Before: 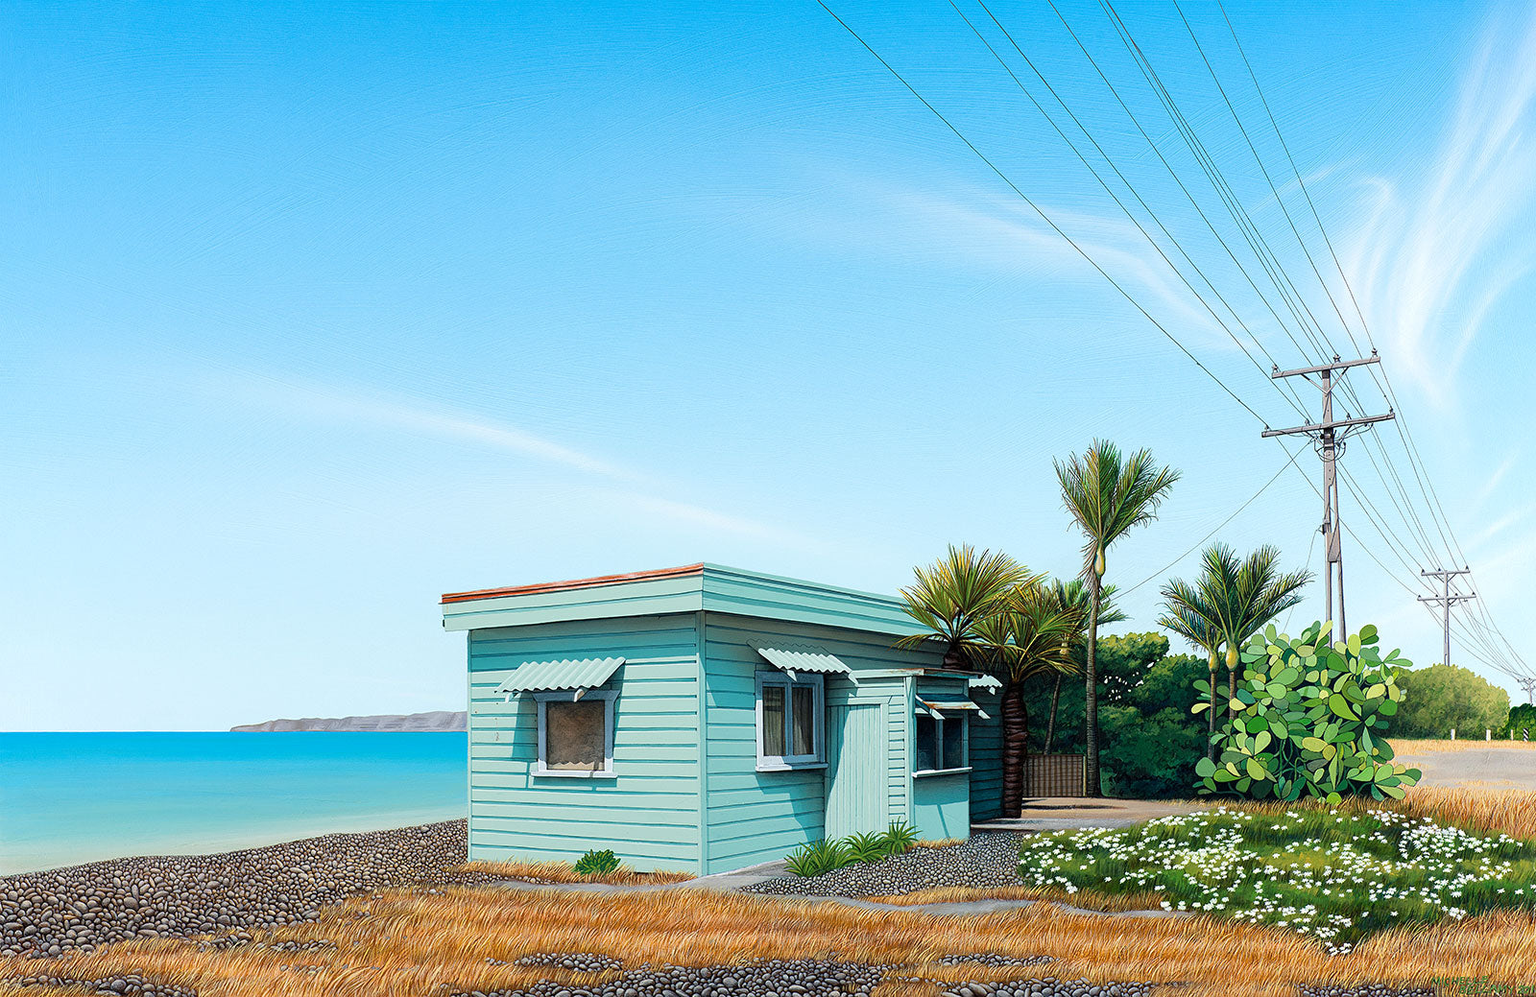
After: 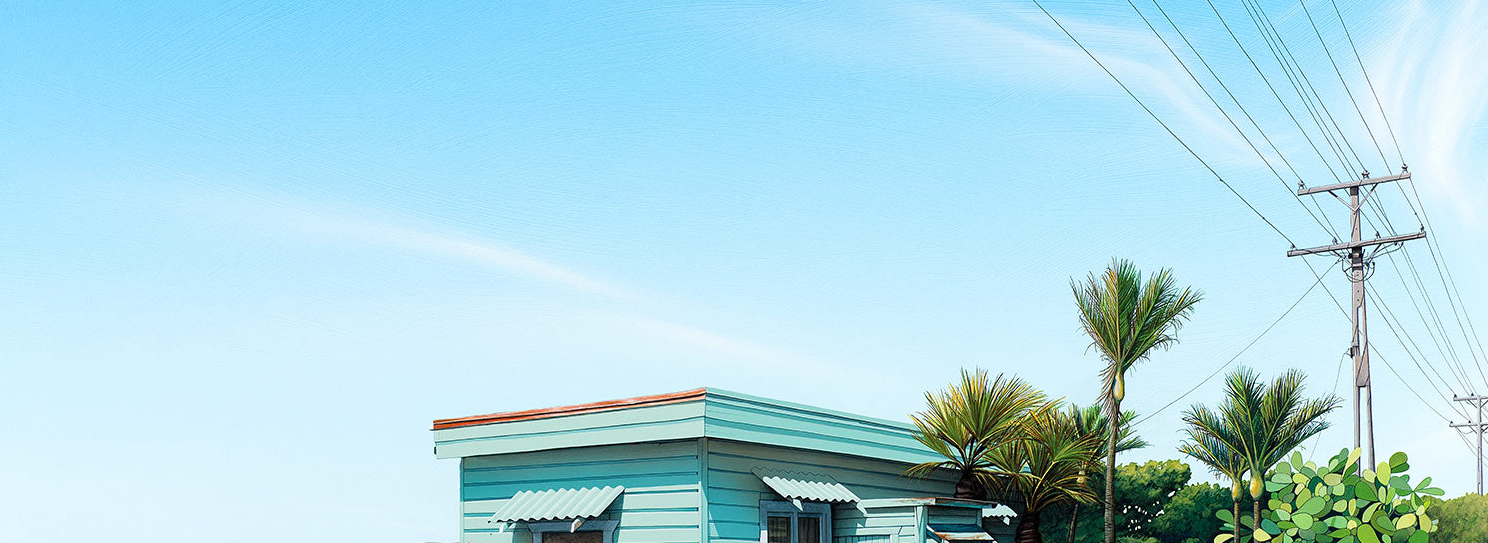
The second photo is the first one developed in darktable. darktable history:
tone curve: curves: ch0 [(0, 0) (0.003, 0.003) (0.011, 0.011) (0.025, 0.026) (0.044, 0.046) (0.069, 0.072) (0.1, 0.103) (0.136, 0.141) (0.177, 0.184) (0.224, 0.233) (0.277, 0.287) (0.335, 0.348) (0.399, 0.414) (0.468, 0.486) (0.543, 0.563) (0.623, 0.647) (0.709, 0.736) (0.801, 0.831) (0.898, 0.92) (1, 1)], preserve colors none
crop: left 1.744%, top 19.225%, right 5.069%, bottom 28.357%
